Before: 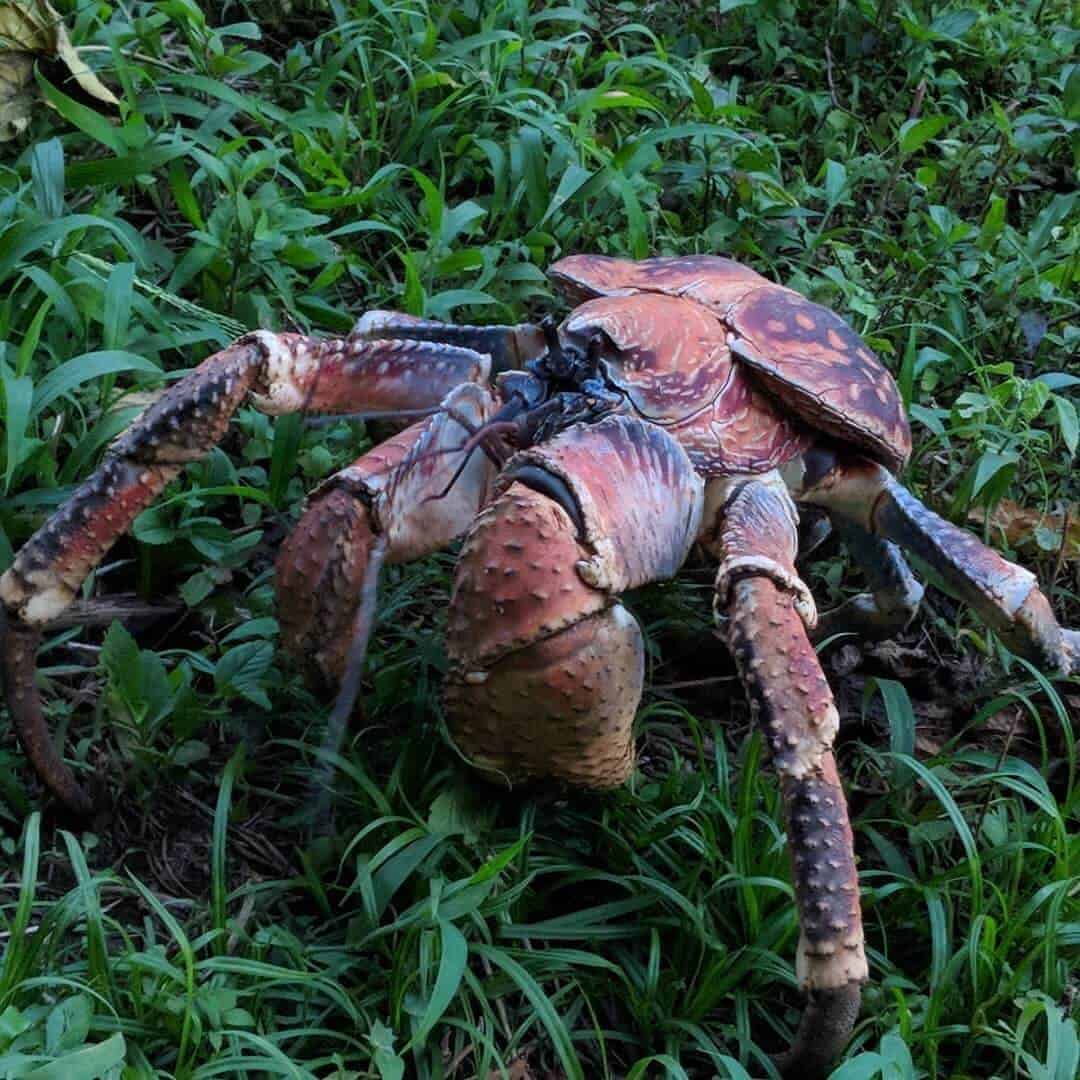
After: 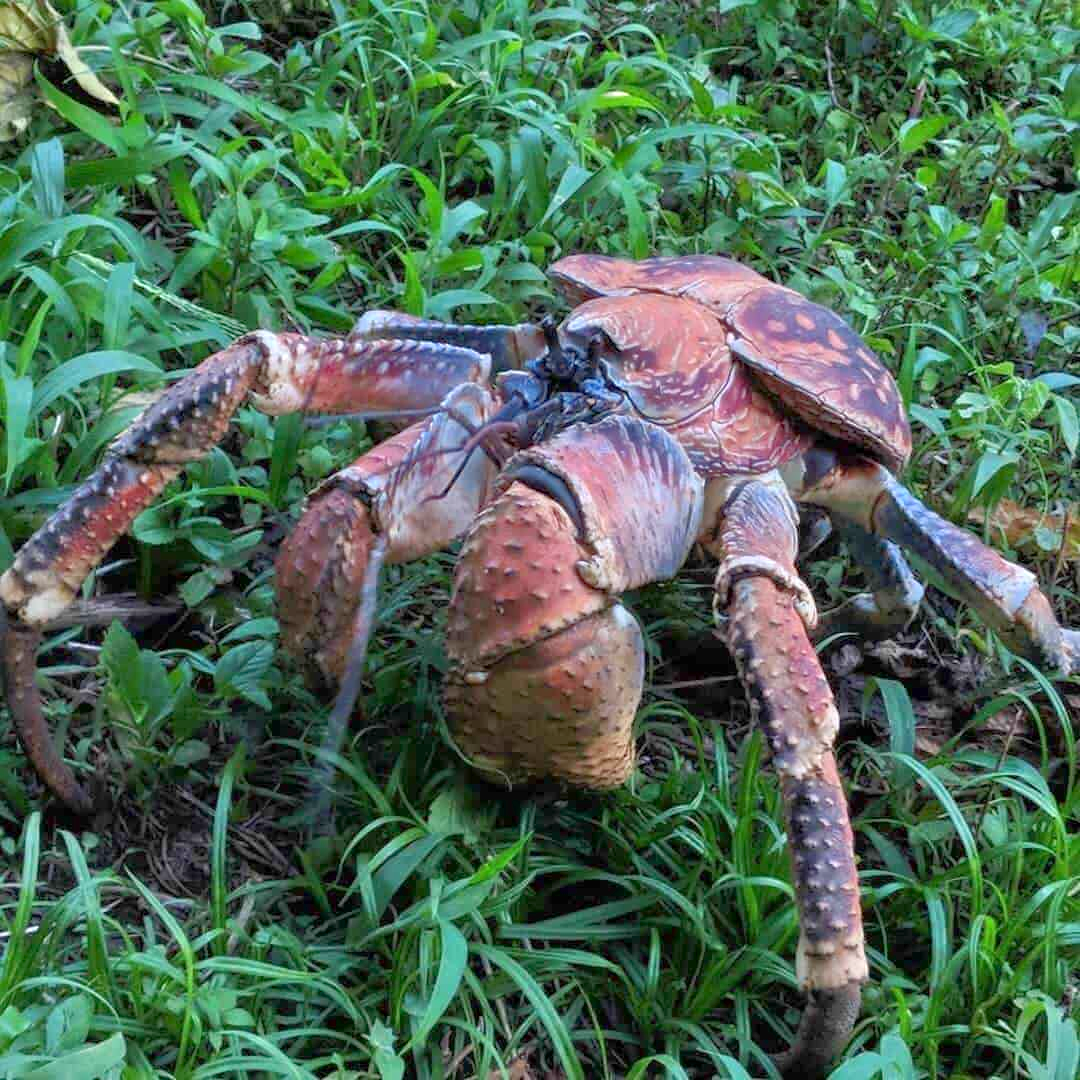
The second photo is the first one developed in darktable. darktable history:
tone equalizer: -7 EV 0.15 EV, -6 EV 0.6 EV, -5 EV 1.15 EV, -4 EV 1.33 EV, -3 EV 1.15 EV, -2 EV 0.6 EV, -1 EV 0.15 EV, mask exposure compensation -0.5 EV
rgb curve: curves: ch0 [(0, 0) (0.072, 0.166) (0.217, 0.293) (0.414, 0.42) (1, 1)], compensate middle gray true, preserve colors basic power
